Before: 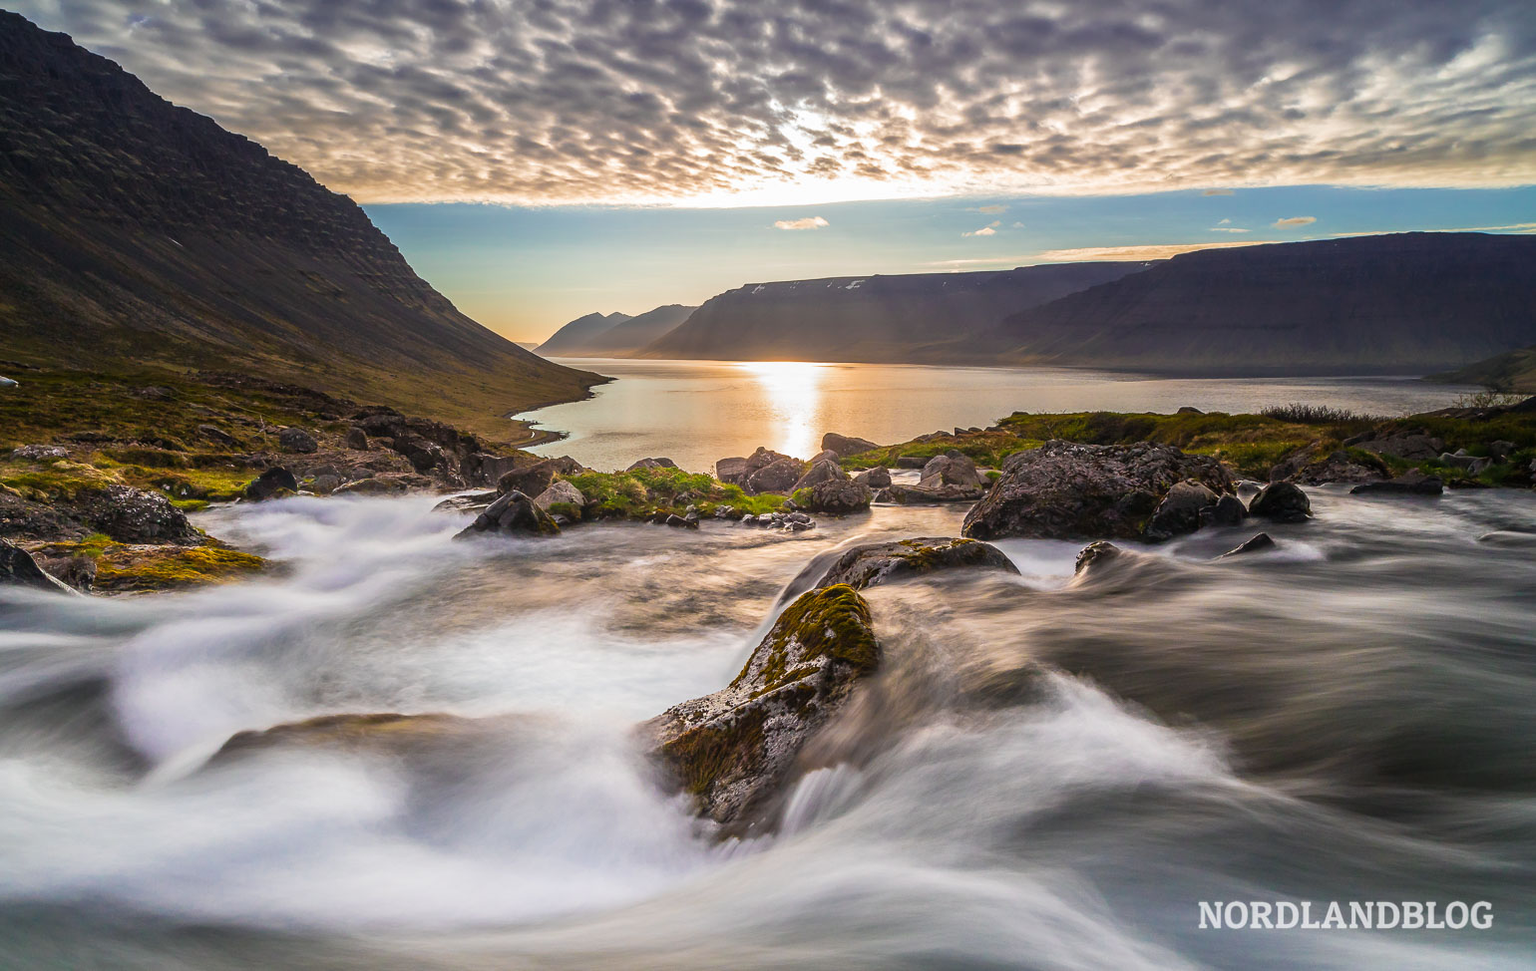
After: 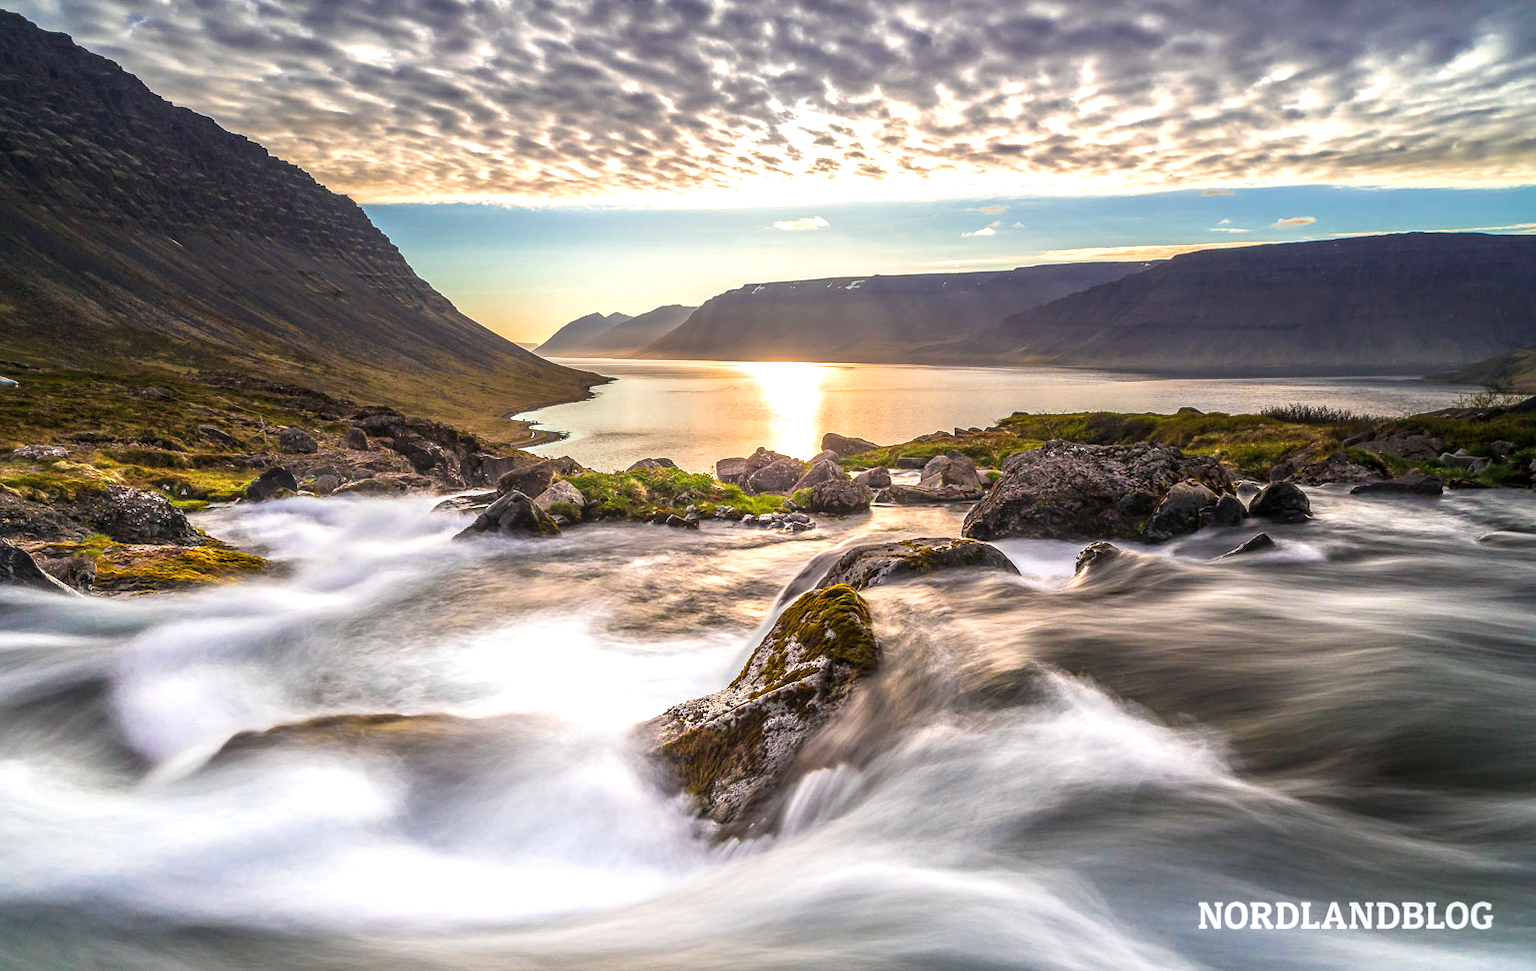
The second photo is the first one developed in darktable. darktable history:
exposure: exposure 0.551 EV, compensate highlight preservation false
local contrast: on, module defaults
